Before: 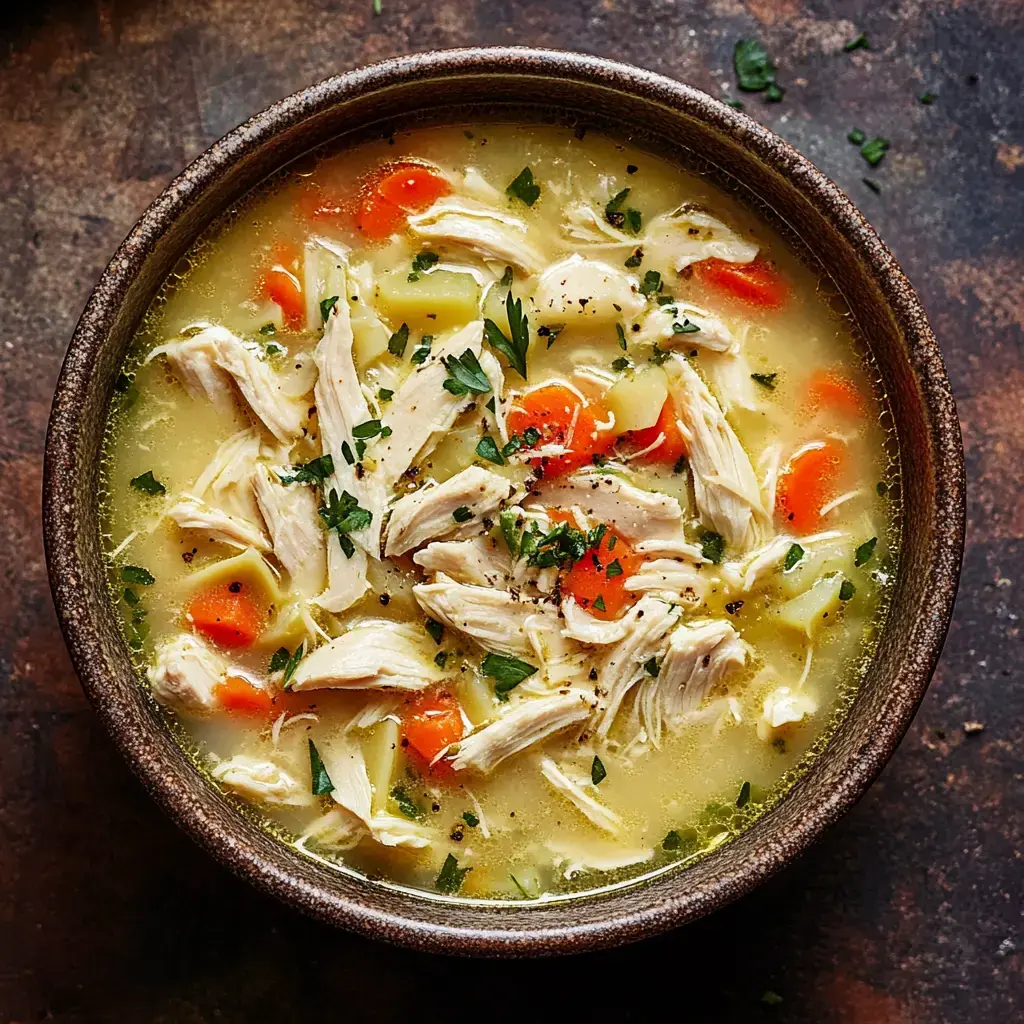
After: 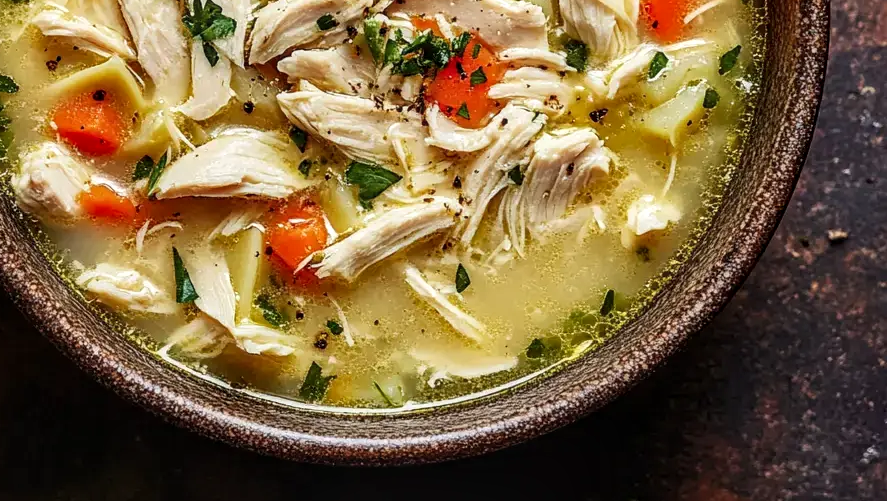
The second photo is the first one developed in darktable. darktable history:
local contrast: on, module defaults
crop and rotate: left 13.306%, top 48.129%, bottom 2.928%
